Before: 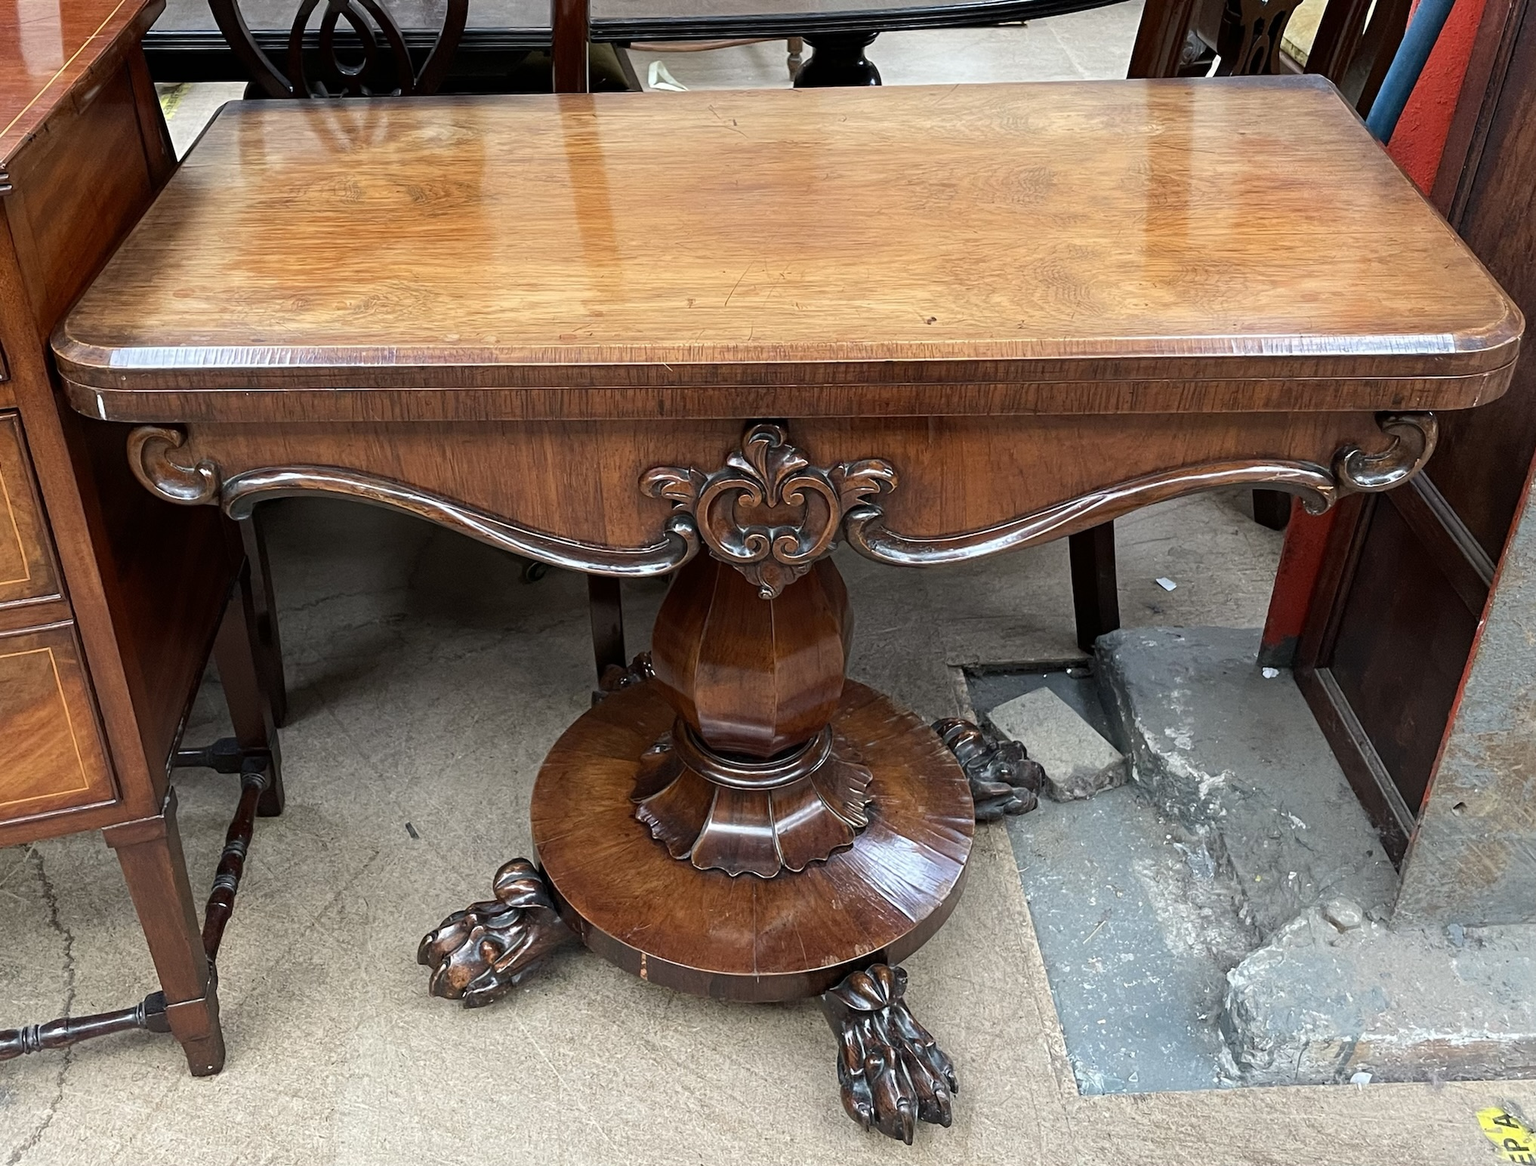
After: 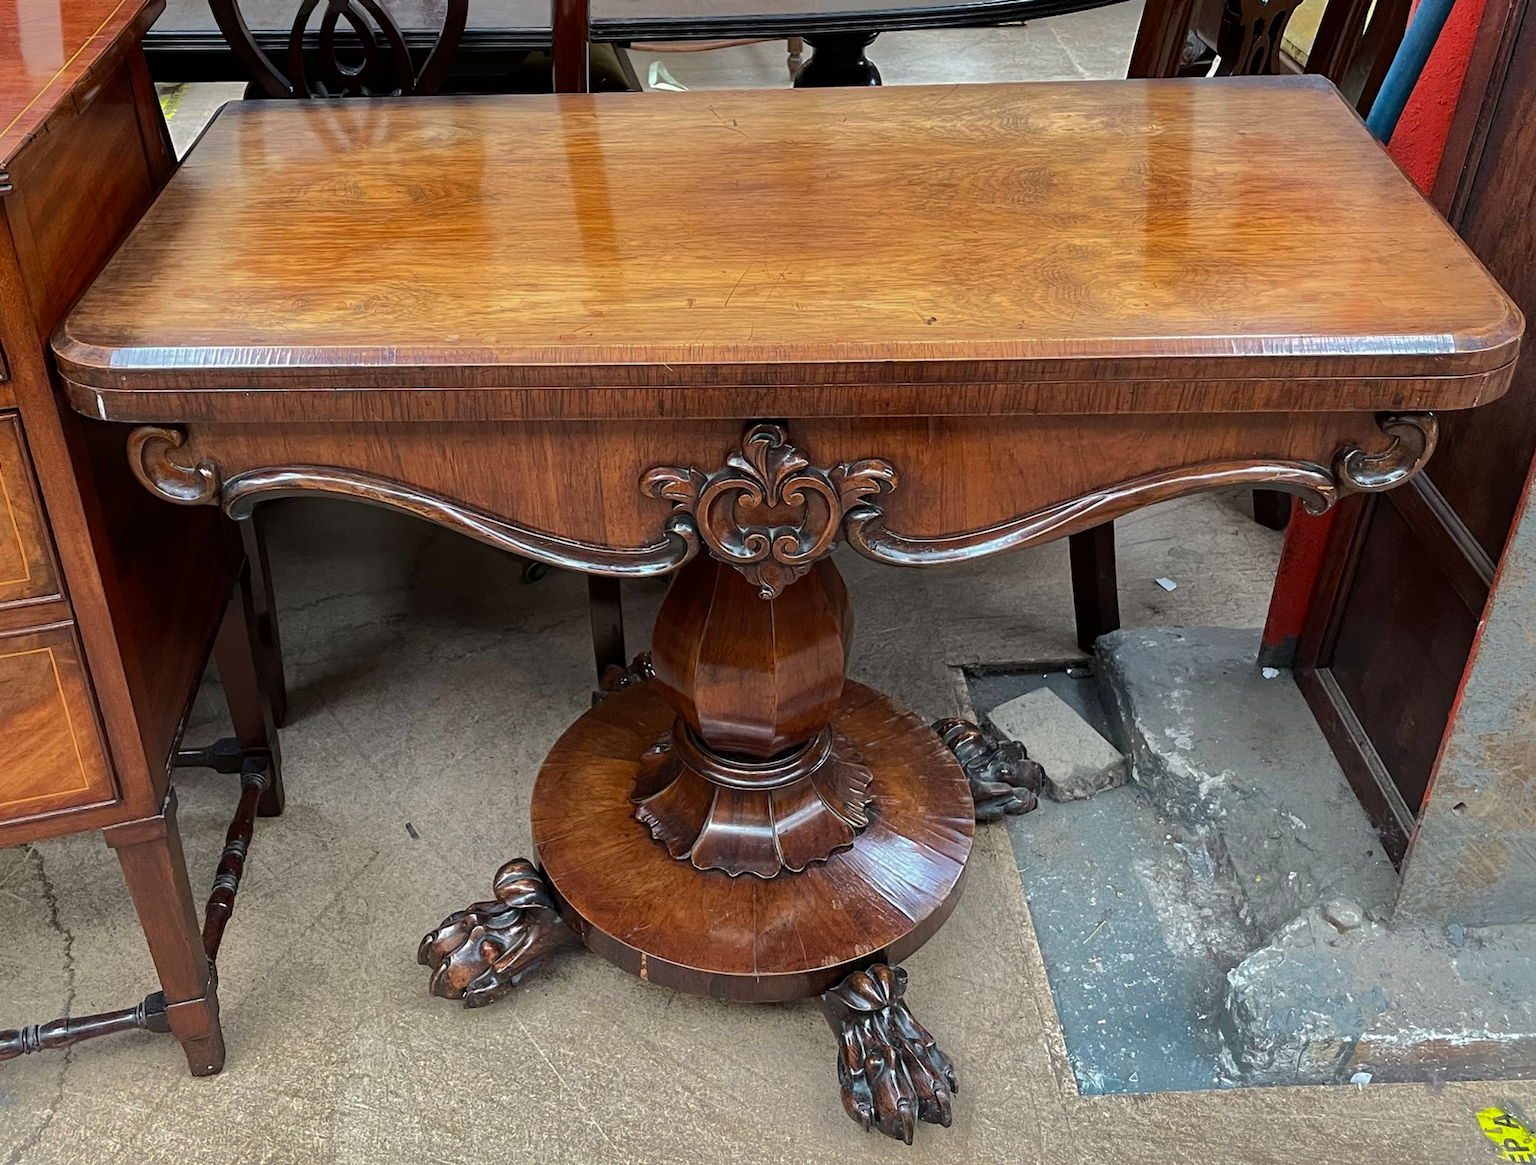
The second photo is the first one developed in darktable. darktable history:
shadows and highlights: shadows -18.08, highlights -73.05, highlights color adjustment 74.02%
